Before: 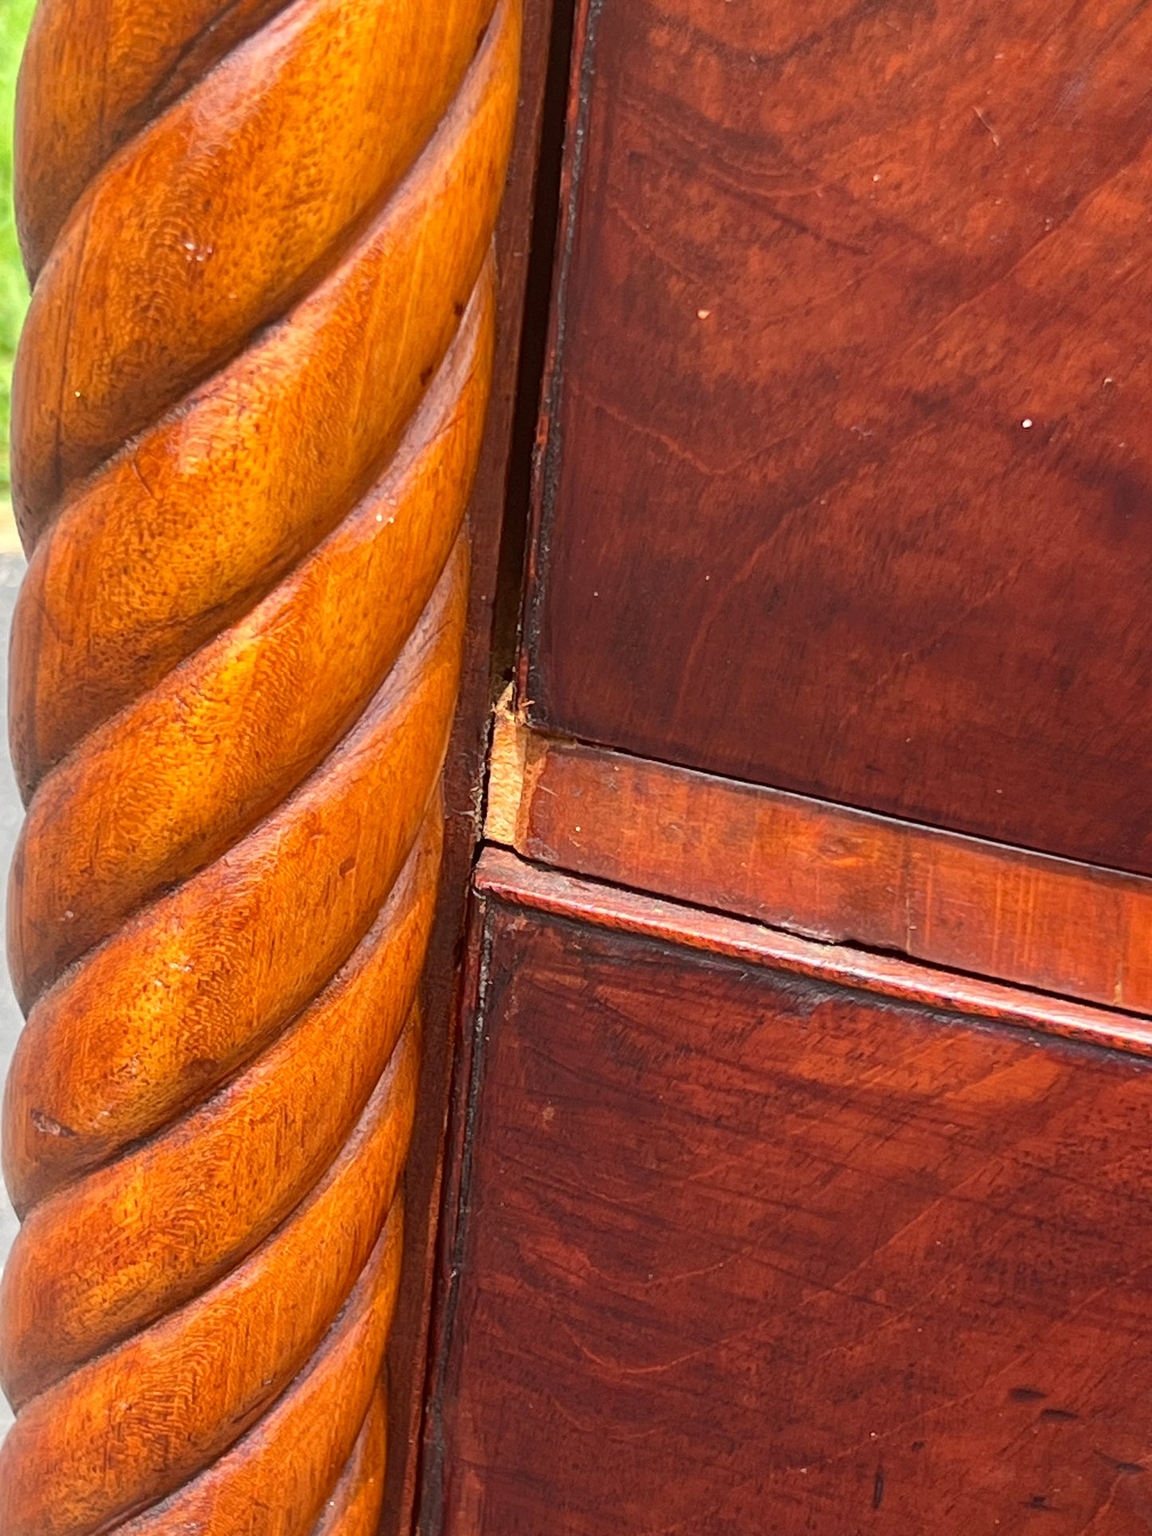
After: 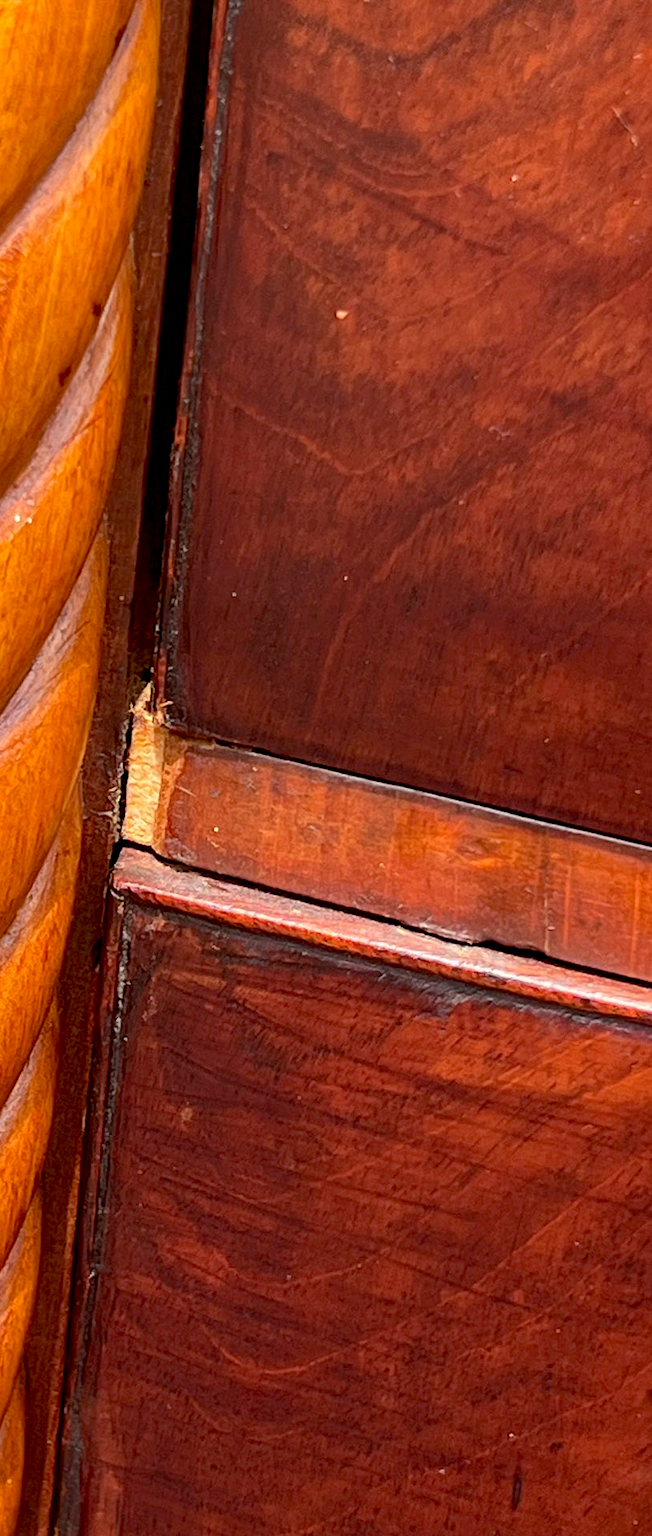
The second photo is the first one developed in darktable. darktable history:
crop: left 31.458%, top 0%, right 11.876%
exposure: black level correction 0.012, compensate highlight preservation false
